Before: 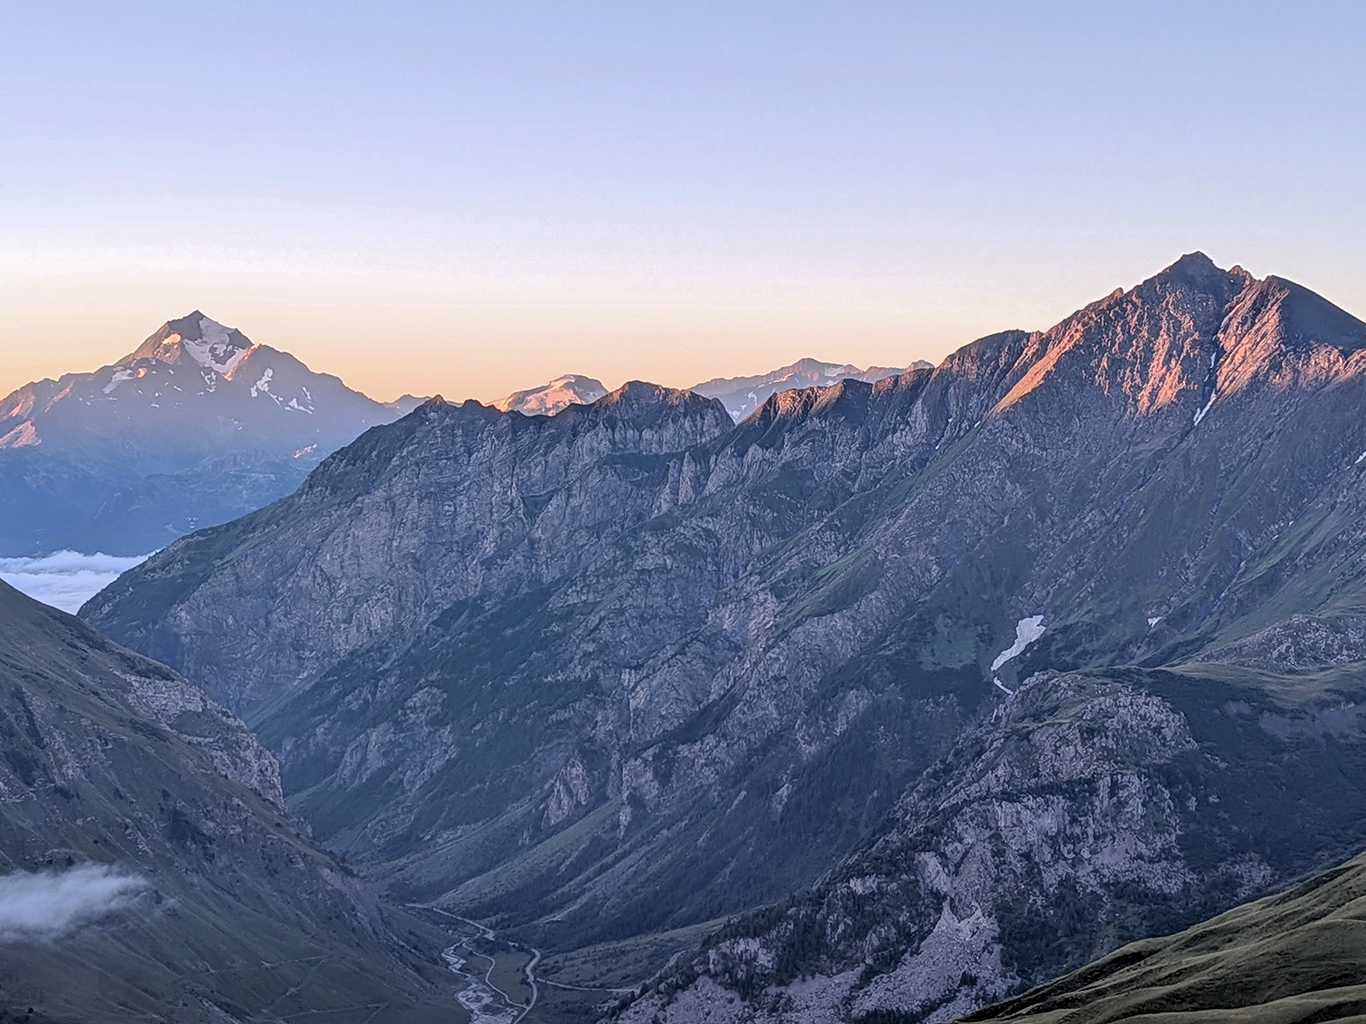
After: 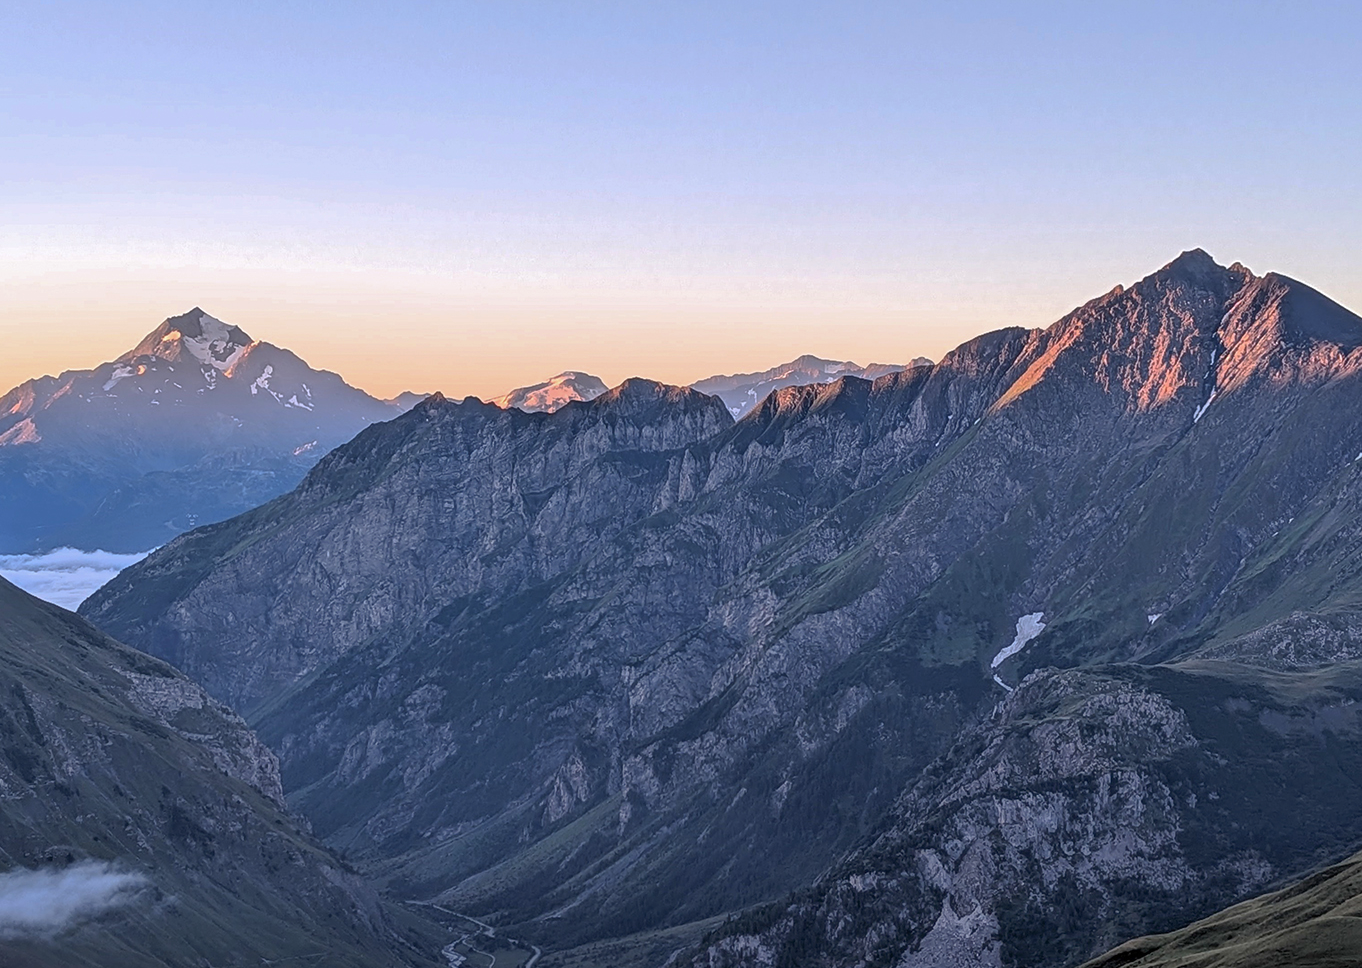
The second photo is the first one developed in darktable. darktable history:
crop: top 0.304%, right 0.262%, bottom 5.103%
tone curve: curves: ch0 [(0, 0) (0.8, 0.757) (1, 1)], preserve colors none
